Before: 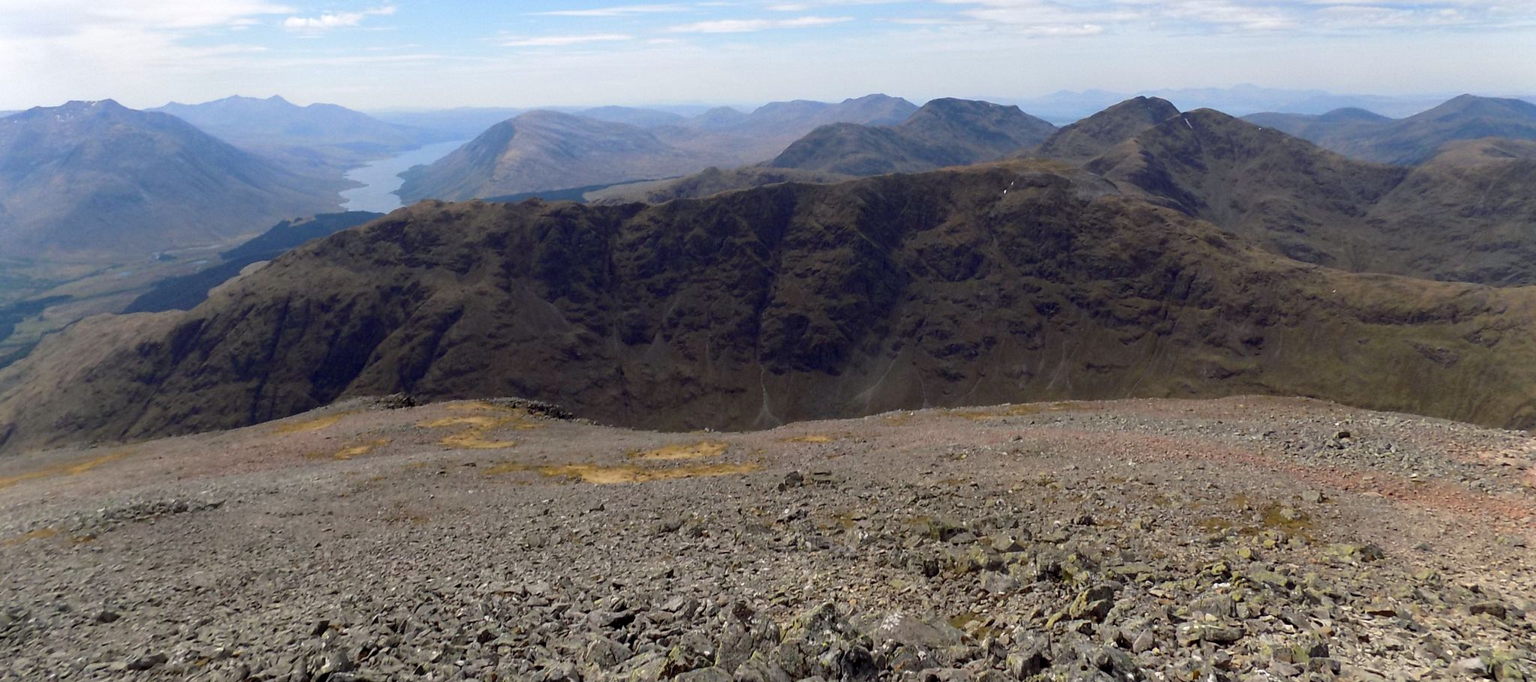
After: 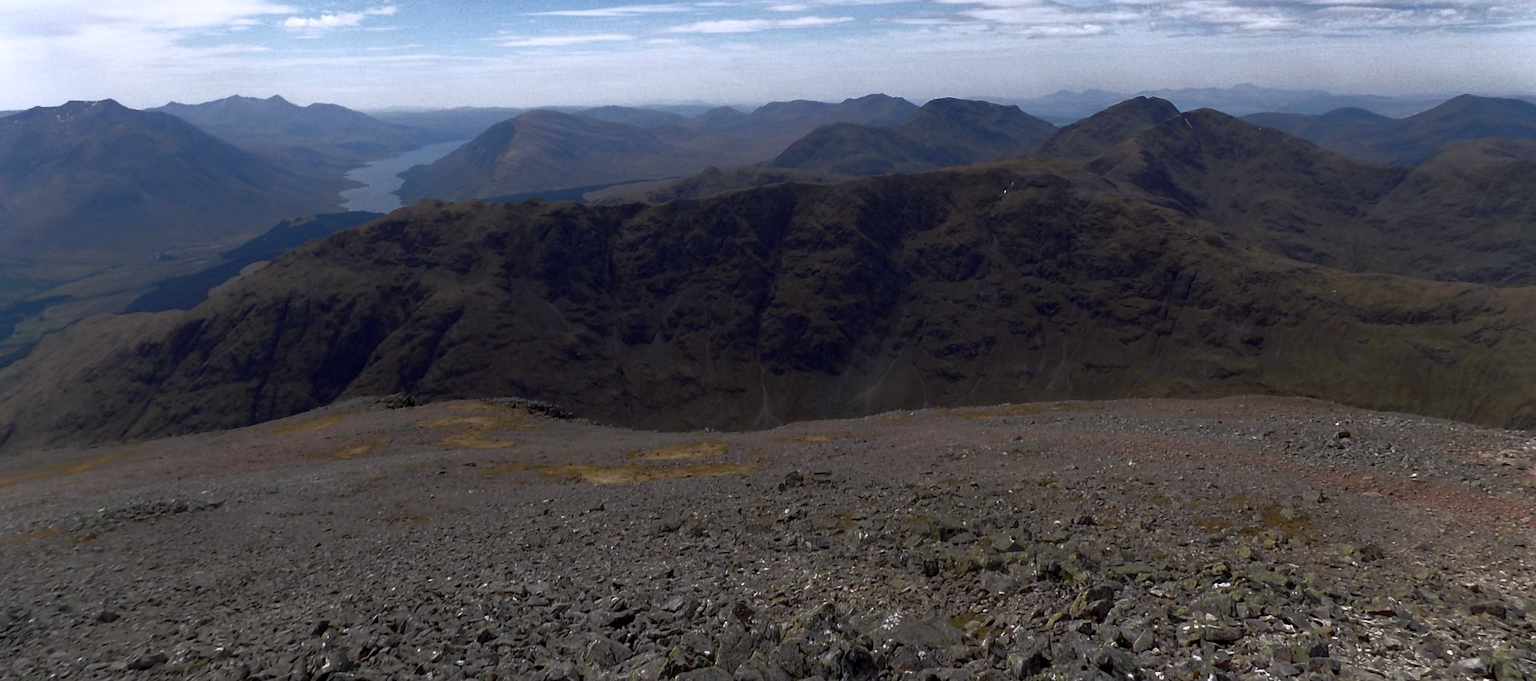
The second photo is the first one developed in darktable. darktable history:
base curve: curves: ch0 [(0, 0) (0.564, 0.291) (0.802, 0.731) (1, 1)]
color calibration: illuminant as shot in camera, x 0.358, y 0.373, temperature 4628.91 K
